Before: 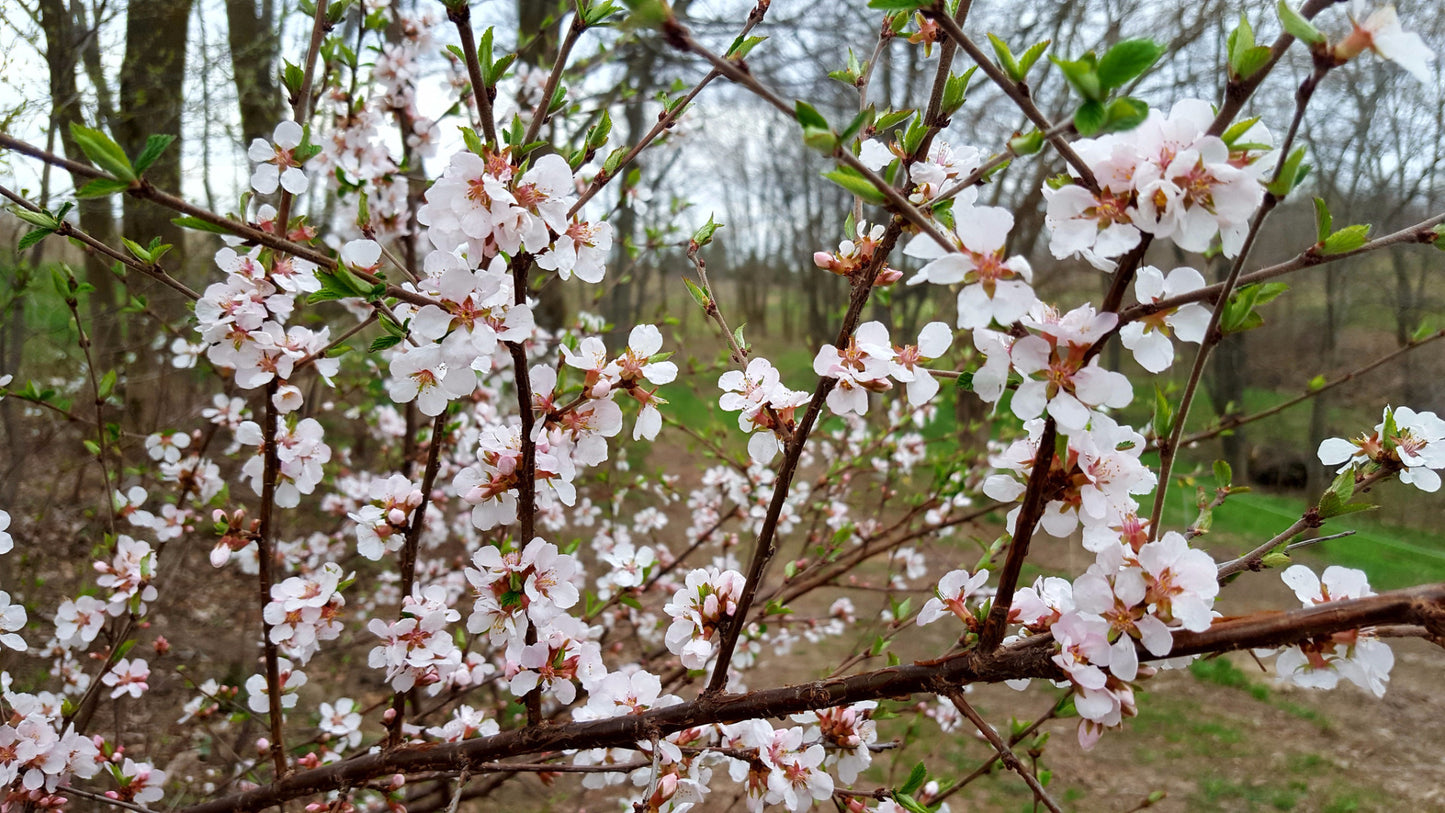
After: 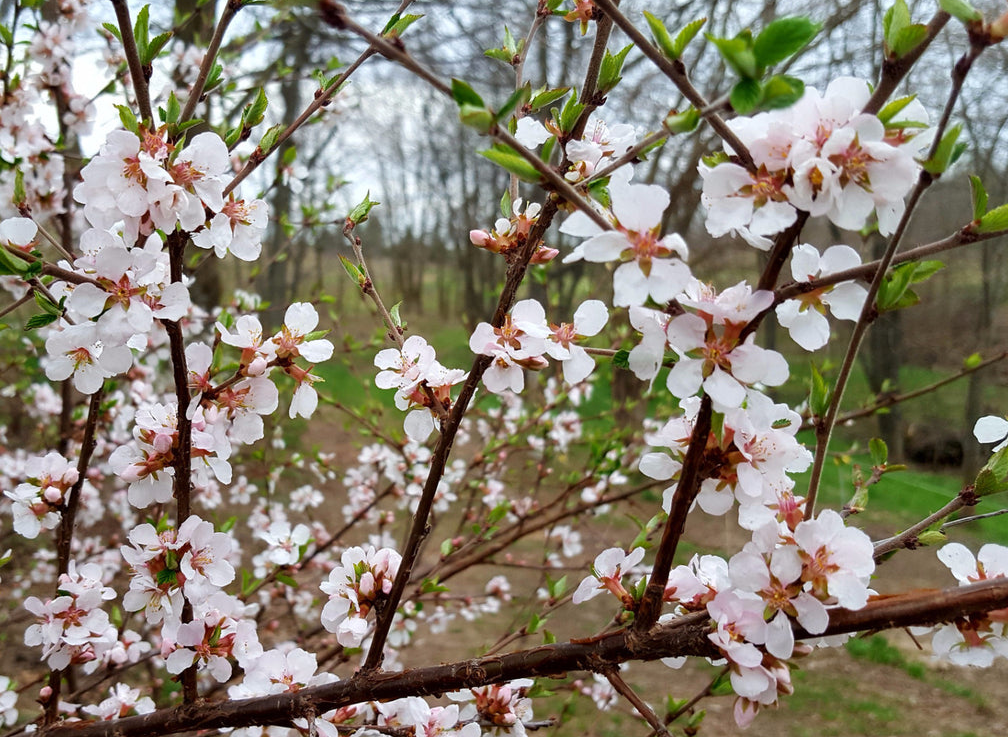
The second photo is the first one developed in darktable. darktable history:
crop and rotate: left 23.825%, top 2.772%, right 6.412%, bottom 6.568%
